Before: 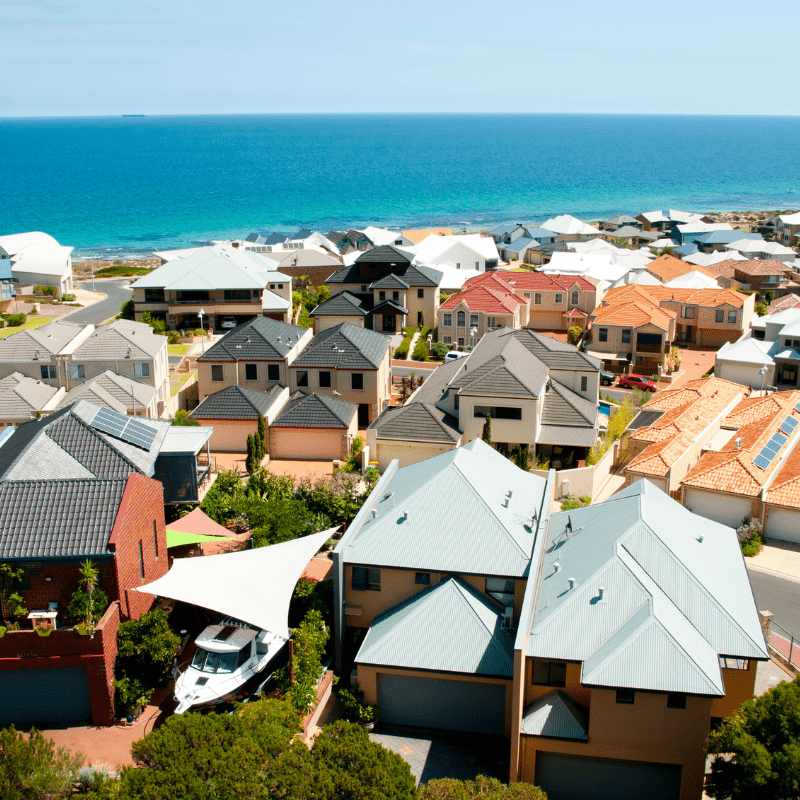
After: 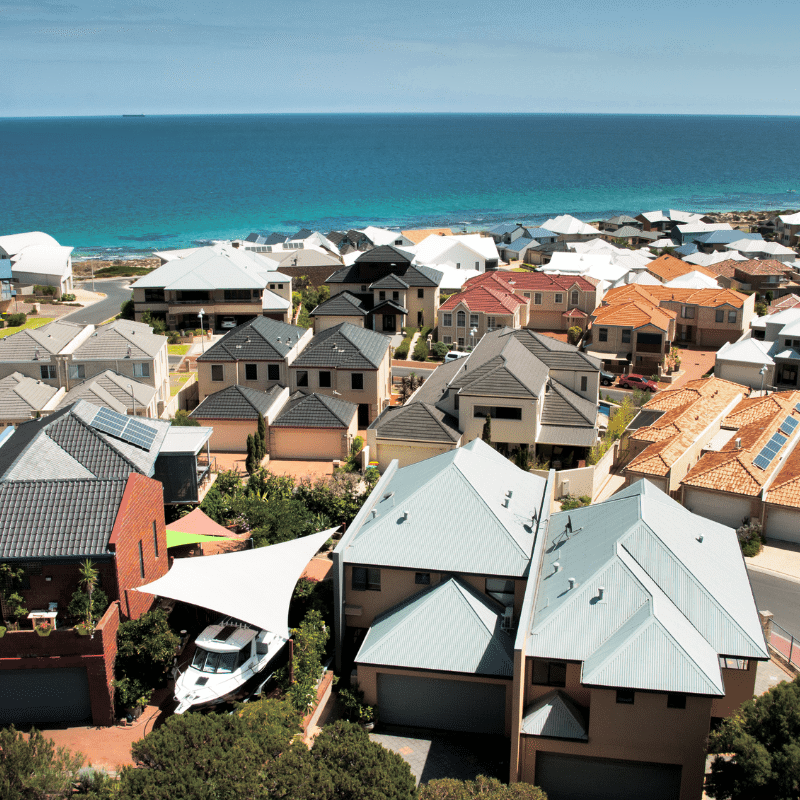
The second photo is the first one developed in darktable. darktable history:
split-toning: shadows › hue 36°, shadows › saturation 0.05, highlights › hue 10.8°, highlights › saturation 0.15, compress 40%
shadows and highlights: shadows 24.5, highlights -78.15, soften with gaussian
